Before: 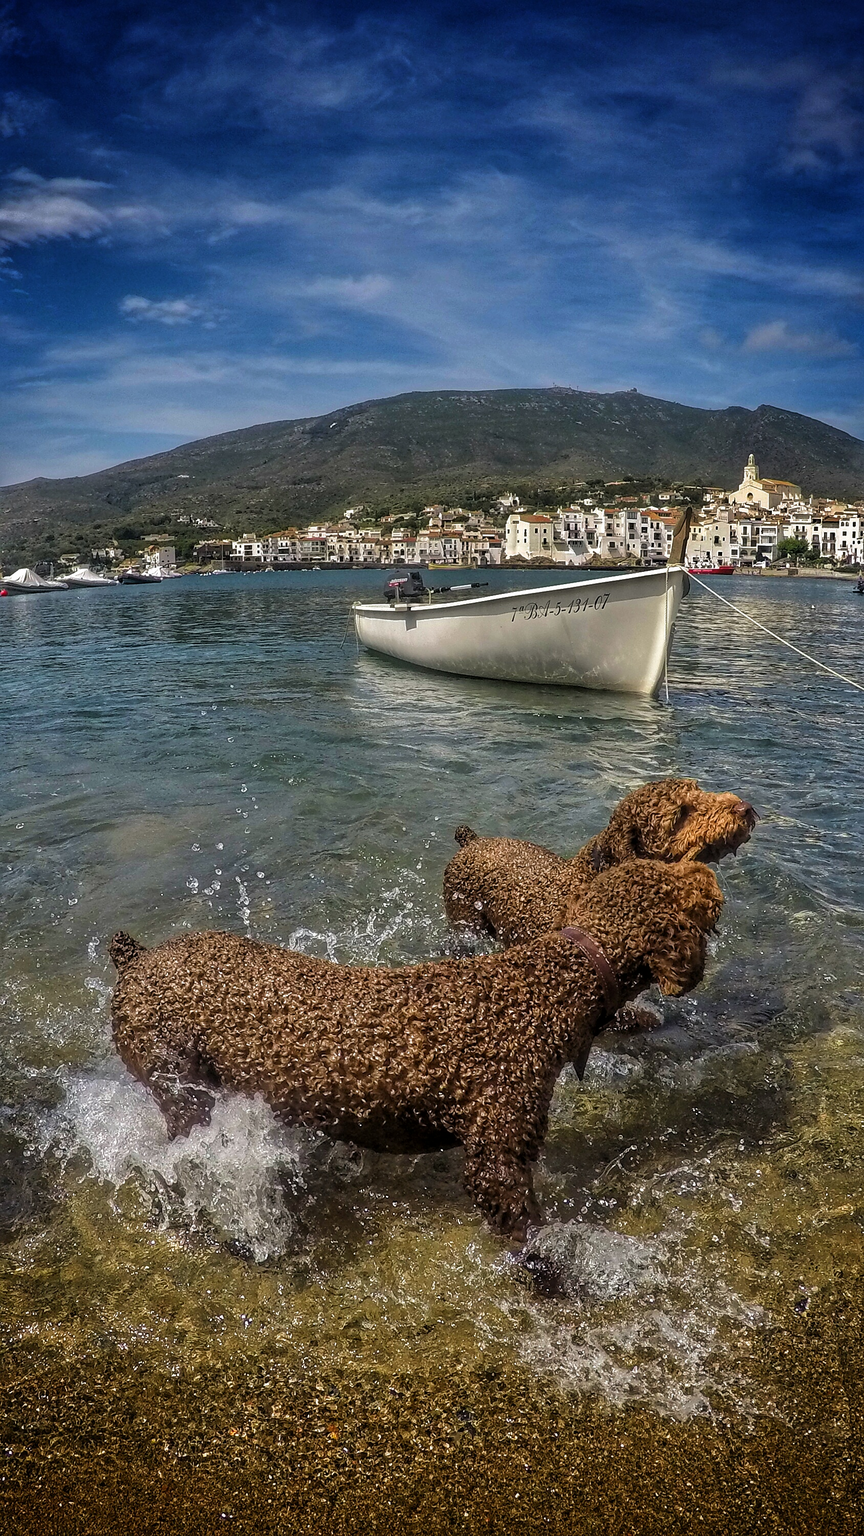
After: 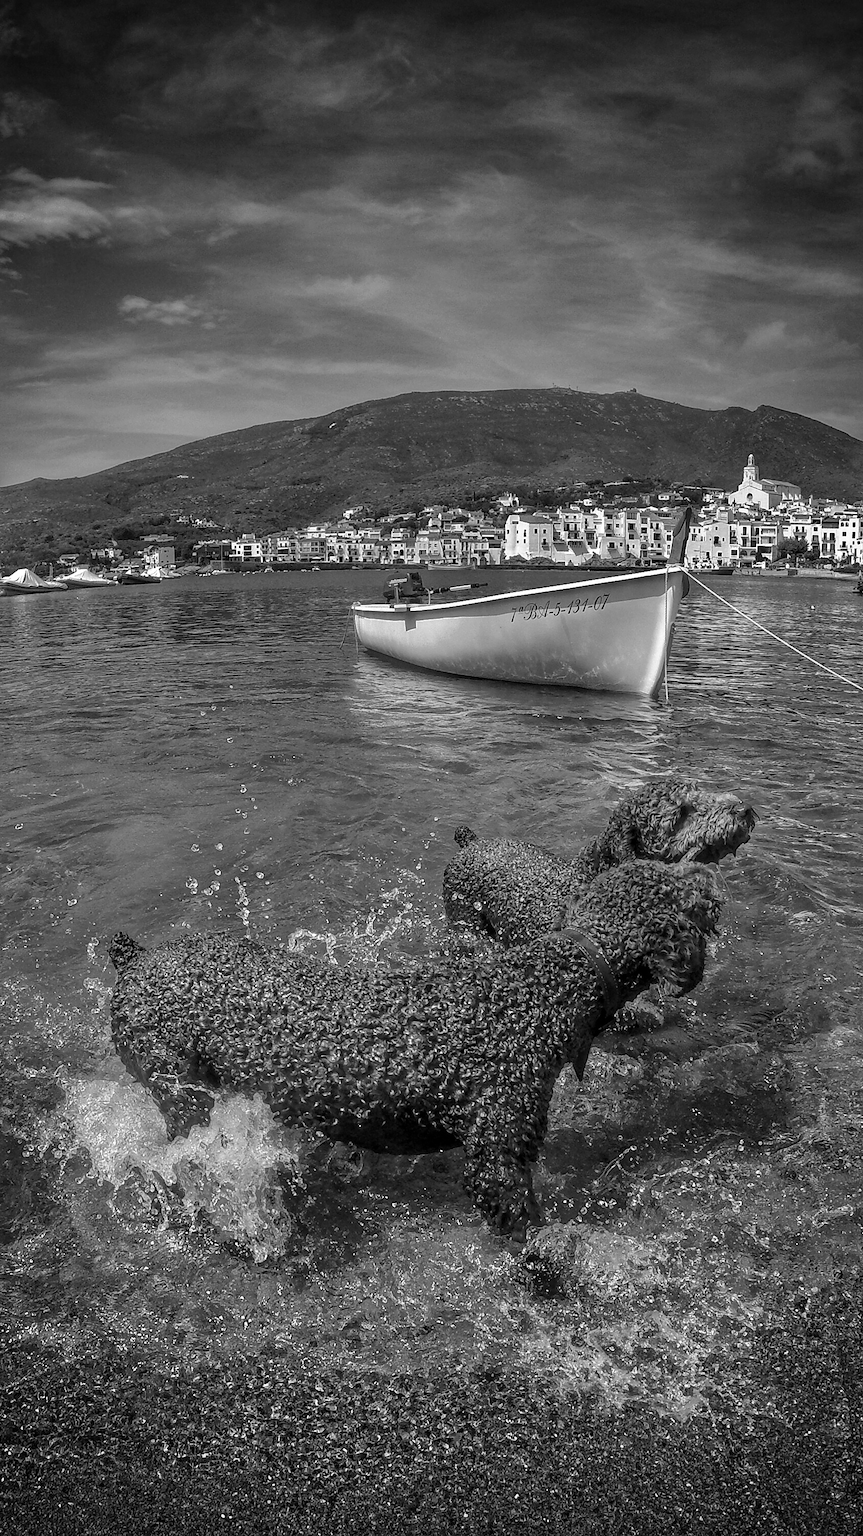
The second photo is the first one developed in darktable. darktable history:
white balance: emerald 1
crop and rotate: left 0.126%
monochrome: on, module defaults
